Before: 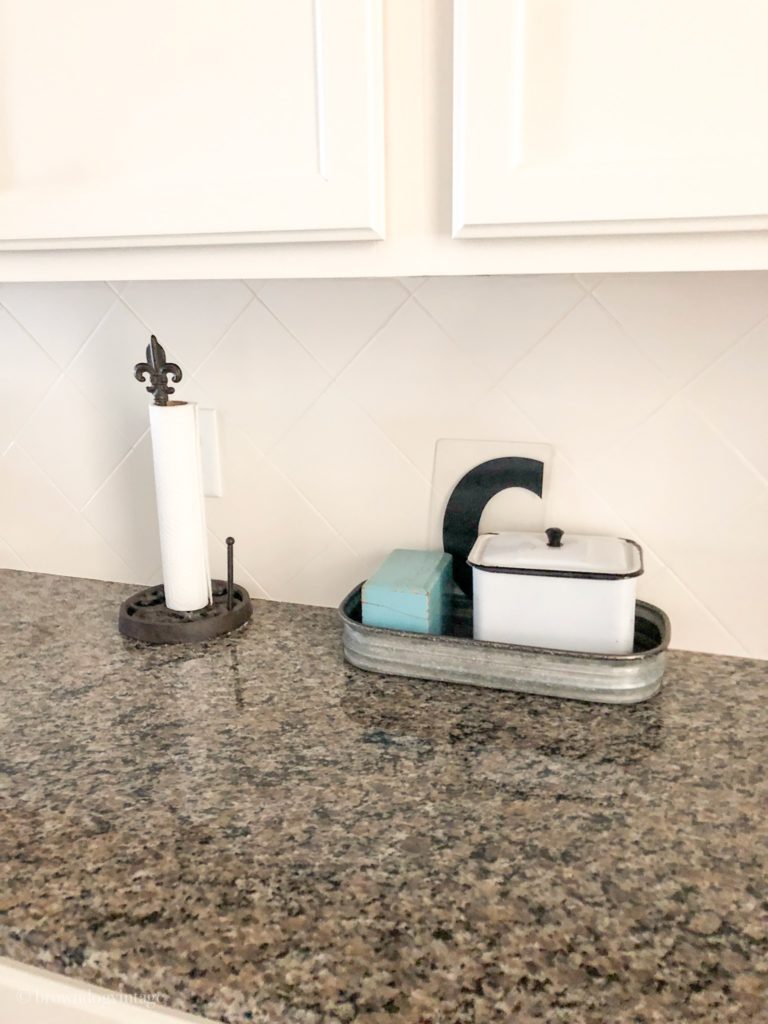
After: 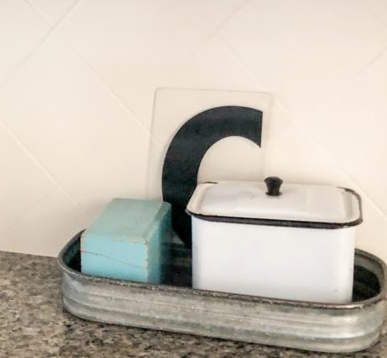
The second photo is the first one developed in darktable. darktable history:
crop: left 36.649%, top 34.321%, right 12.931%, bottom 30.625%
color correction: highlights b* -0.051
